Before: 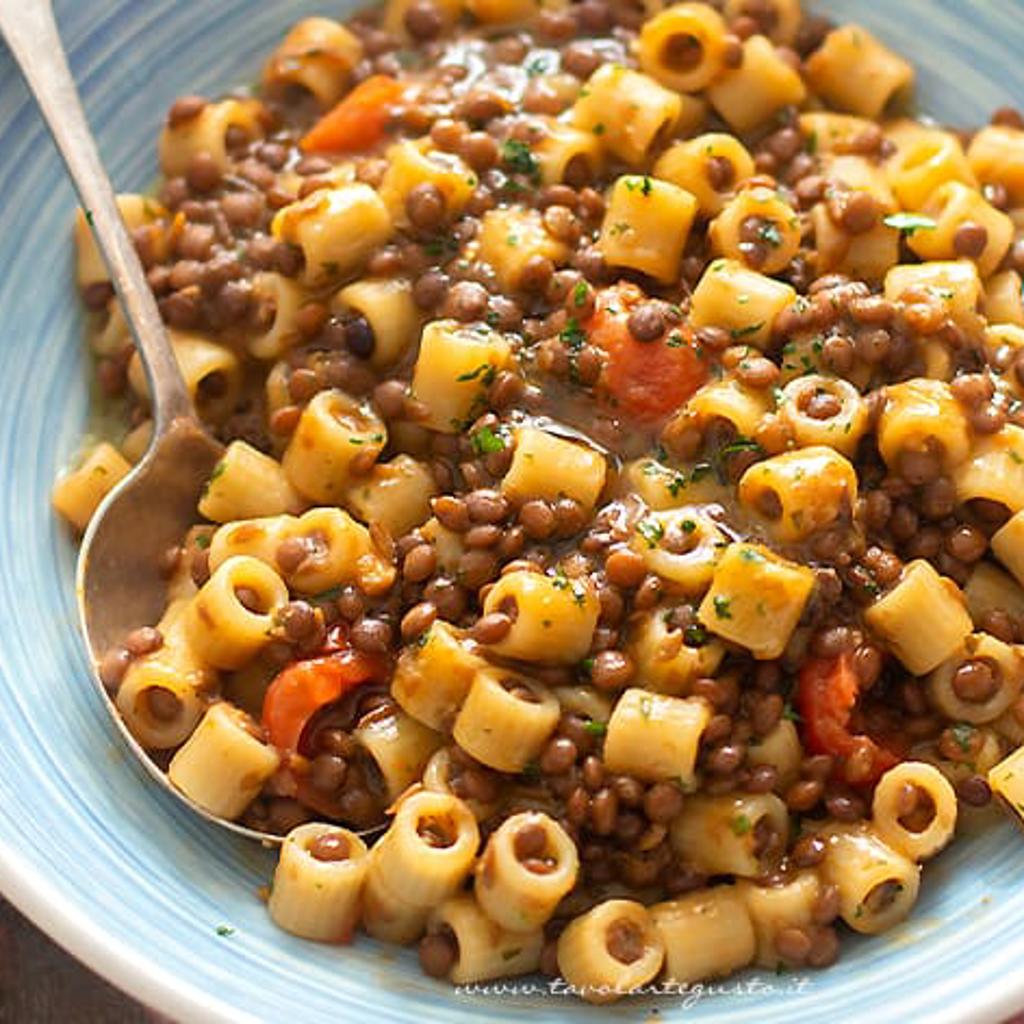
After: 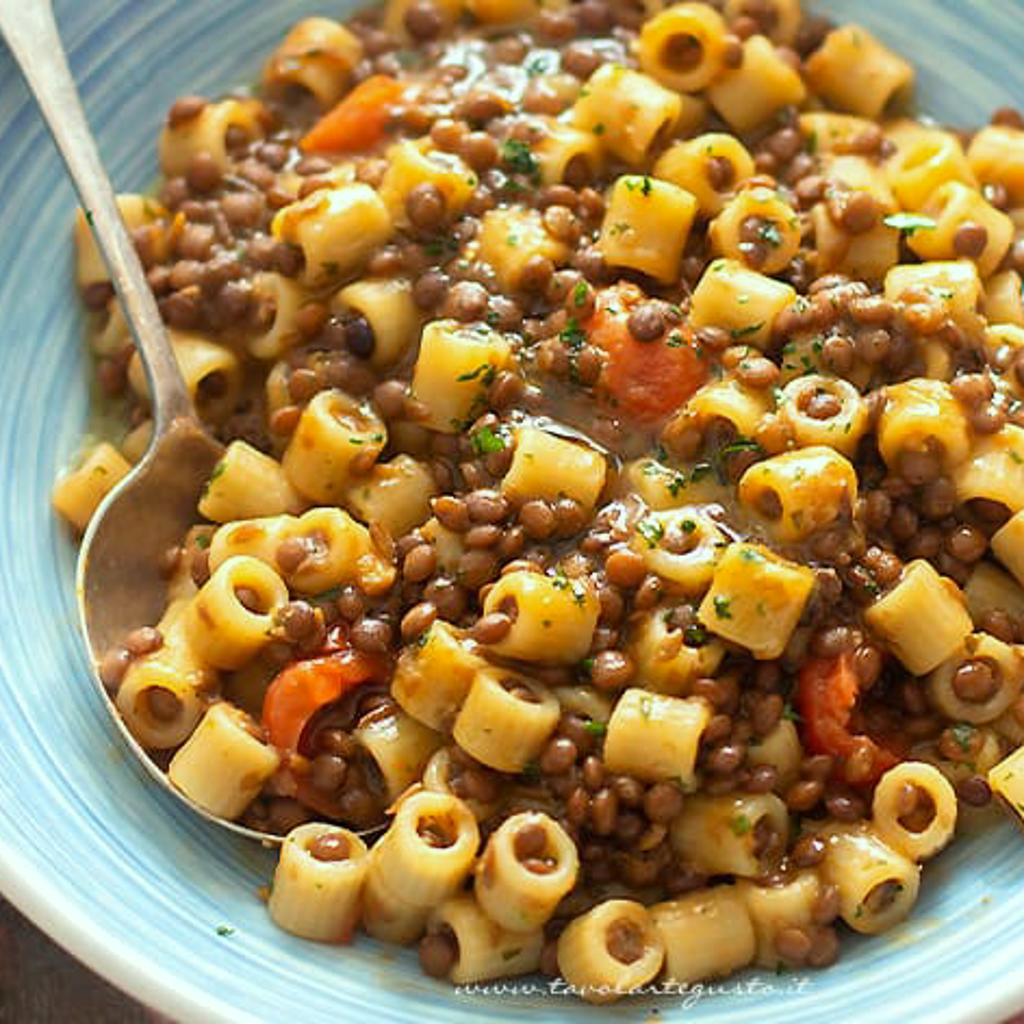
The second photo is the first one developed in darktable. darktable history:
color correction: highlights a* -6.73, highlights b* 0.403
